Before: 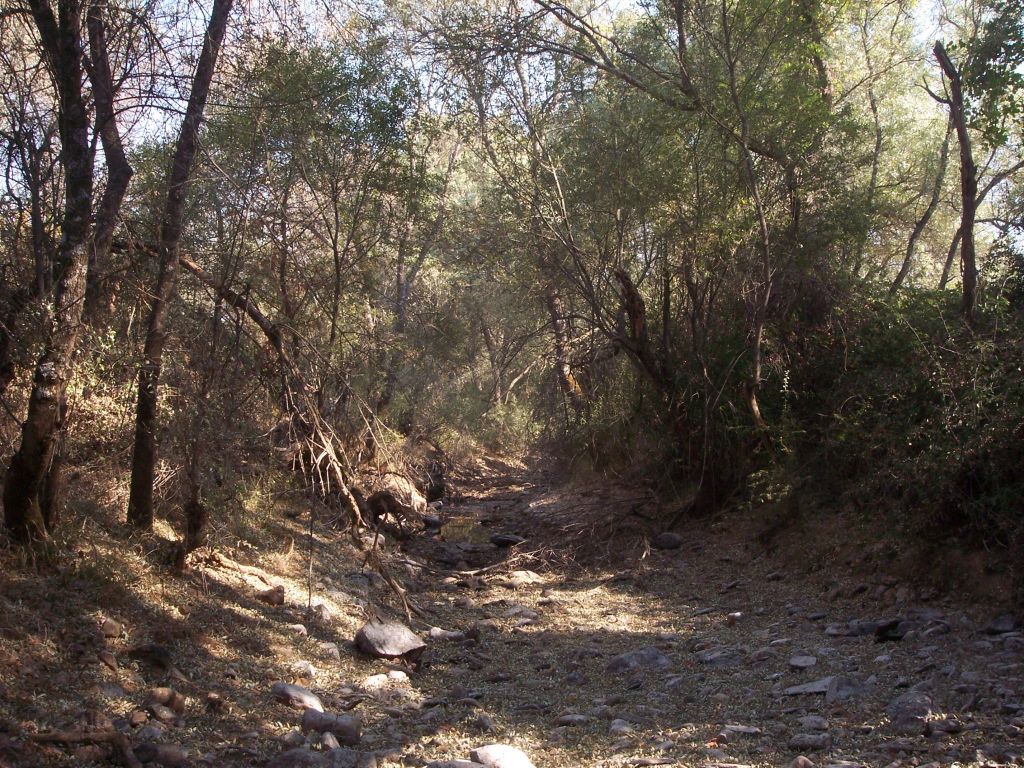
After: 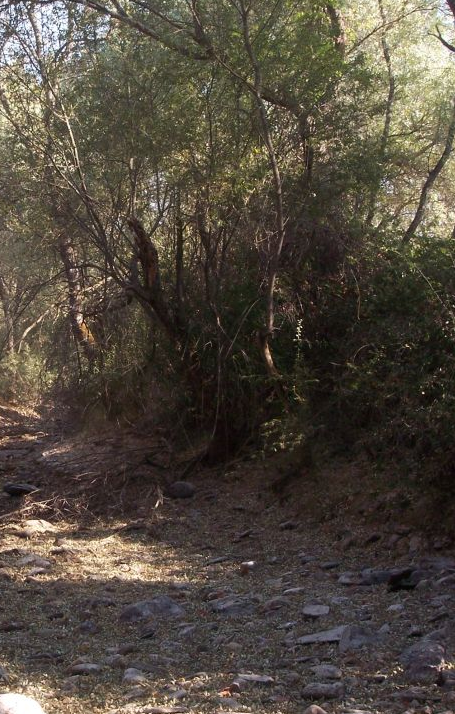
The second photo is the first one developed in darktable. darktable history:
crop: left 47.628%, top 6.643%, right 7.874%
rotate and perspective: automatic cropping off
